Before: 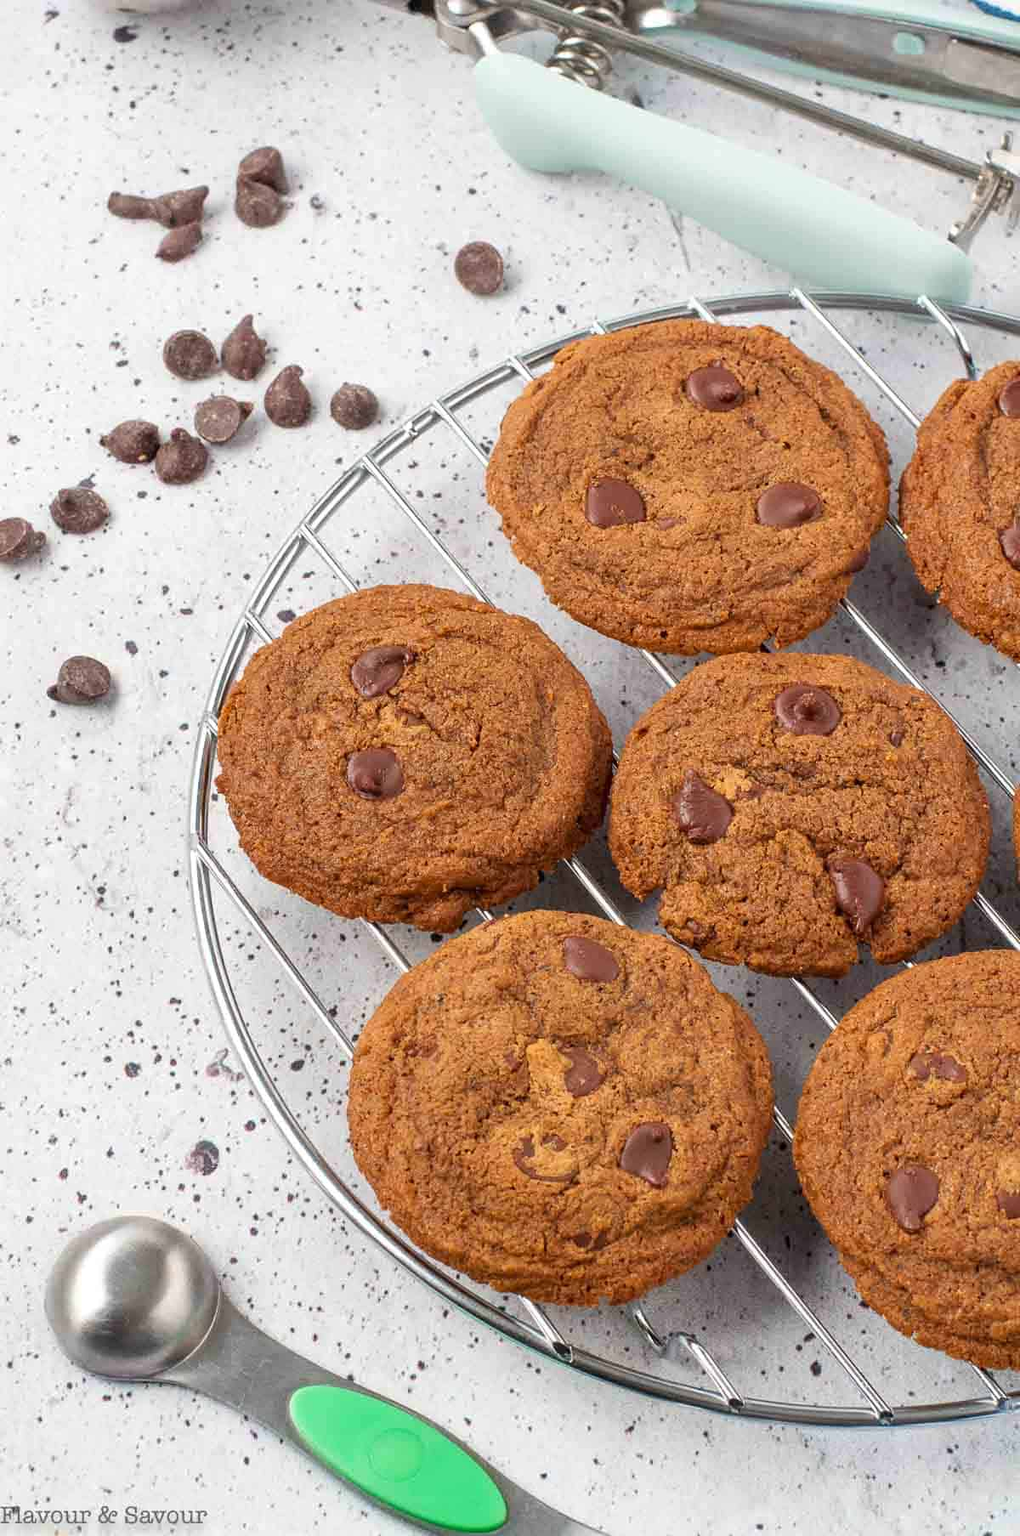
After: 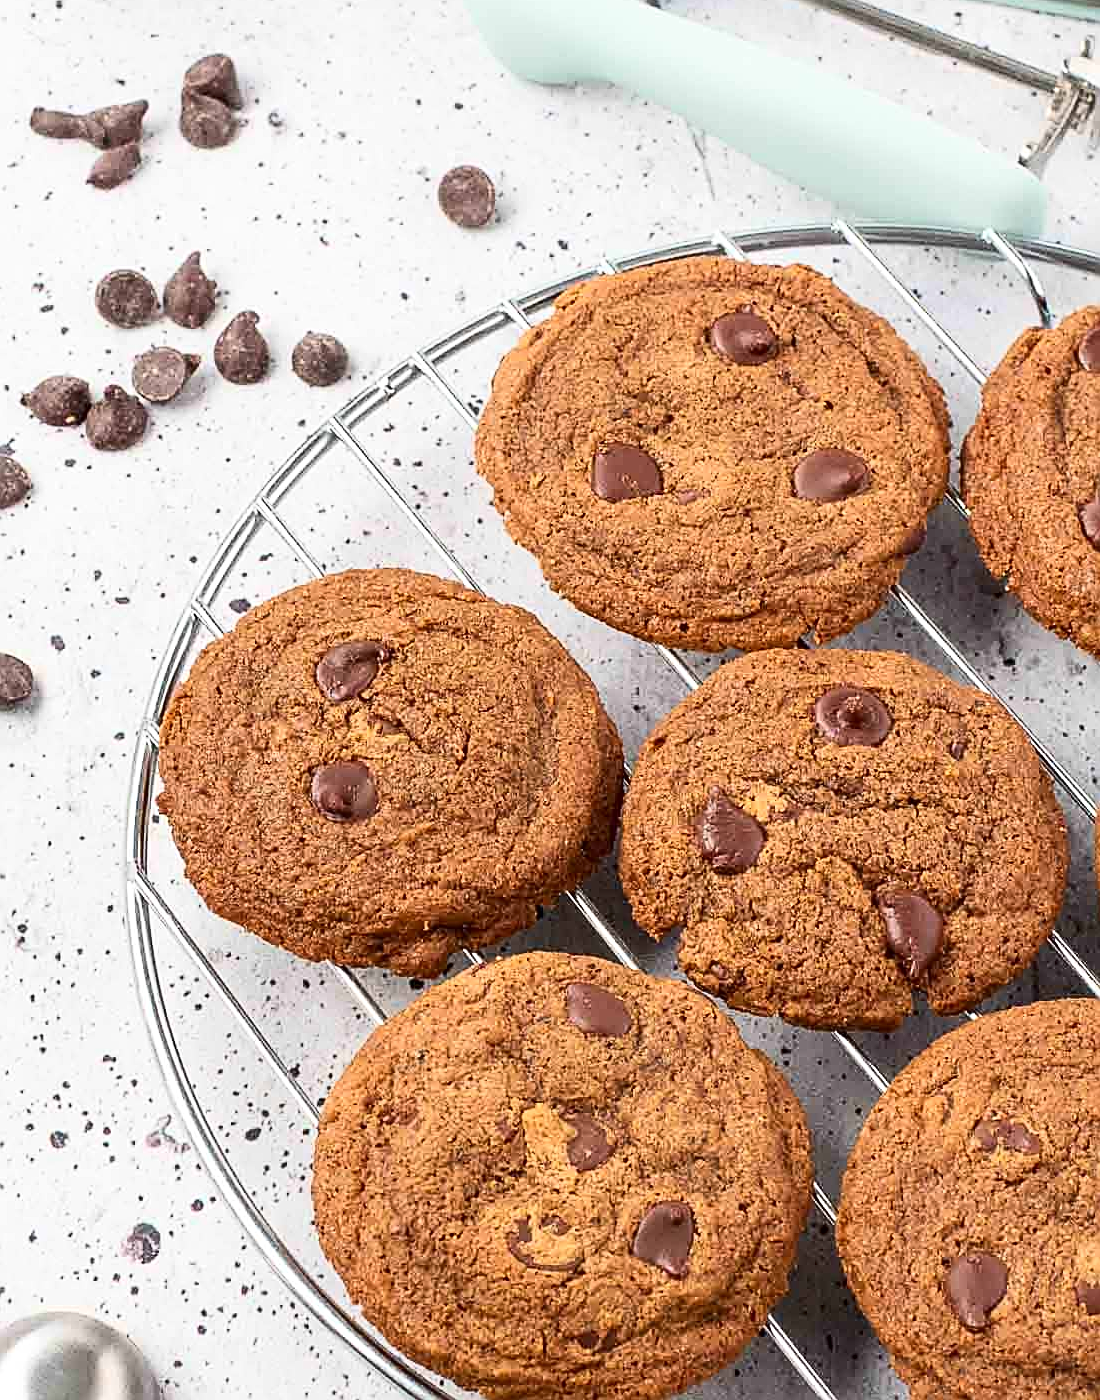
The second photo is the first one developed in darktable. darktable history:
sharpen: amount 0.75
contrast brightness saturation: contrast 0.24, brightness 0.09
crop: left 8.155%, top 6.611%, bottom 15.385%
